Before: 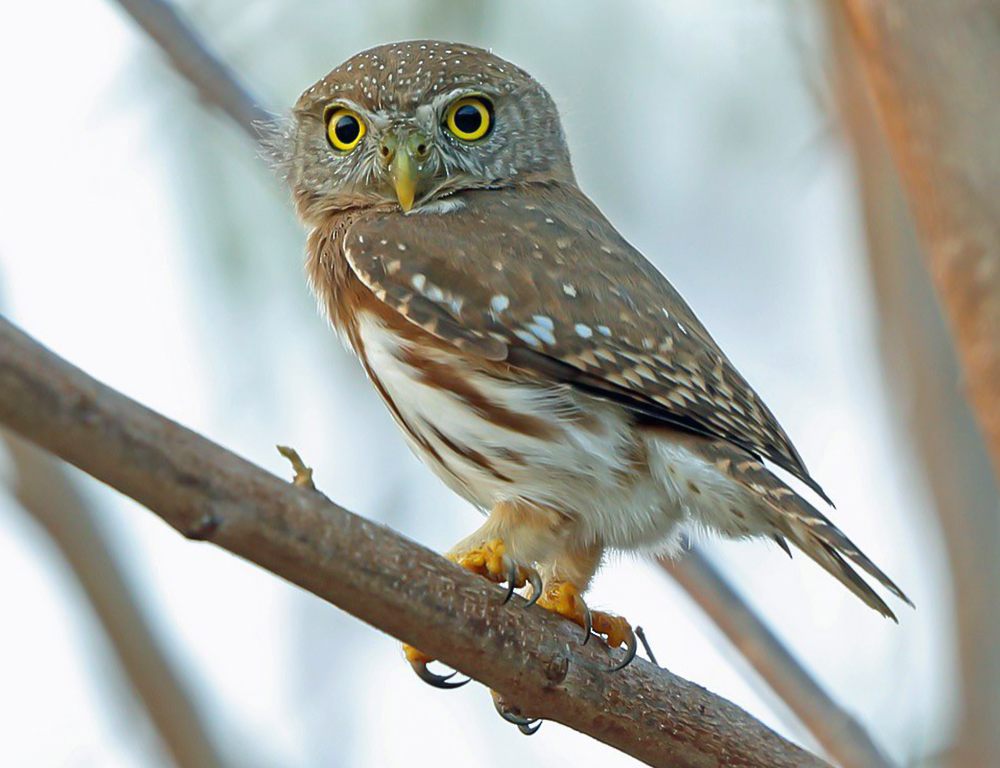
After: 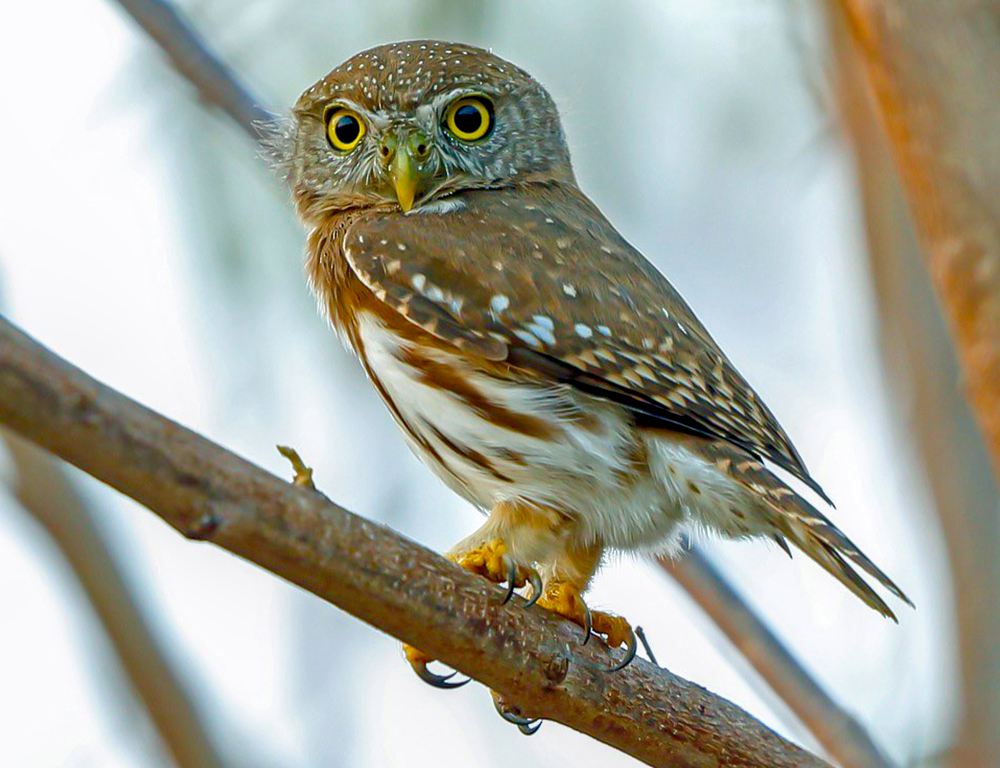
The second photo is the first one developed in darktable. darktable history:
local contrast: highlights 28%, detail 130%
color balance rgb: global offset › luminance -0.478%, linear chroma grading › global chroma 15.072%, perceptual saturation grading › global saturation 0.516%, perceptual saturation grading › highlights -17.262%, perceptual saturation grading › mid-tones 32.455%, perceptual saturation grading › shadows 50.337%, global vibrance 15.66%
